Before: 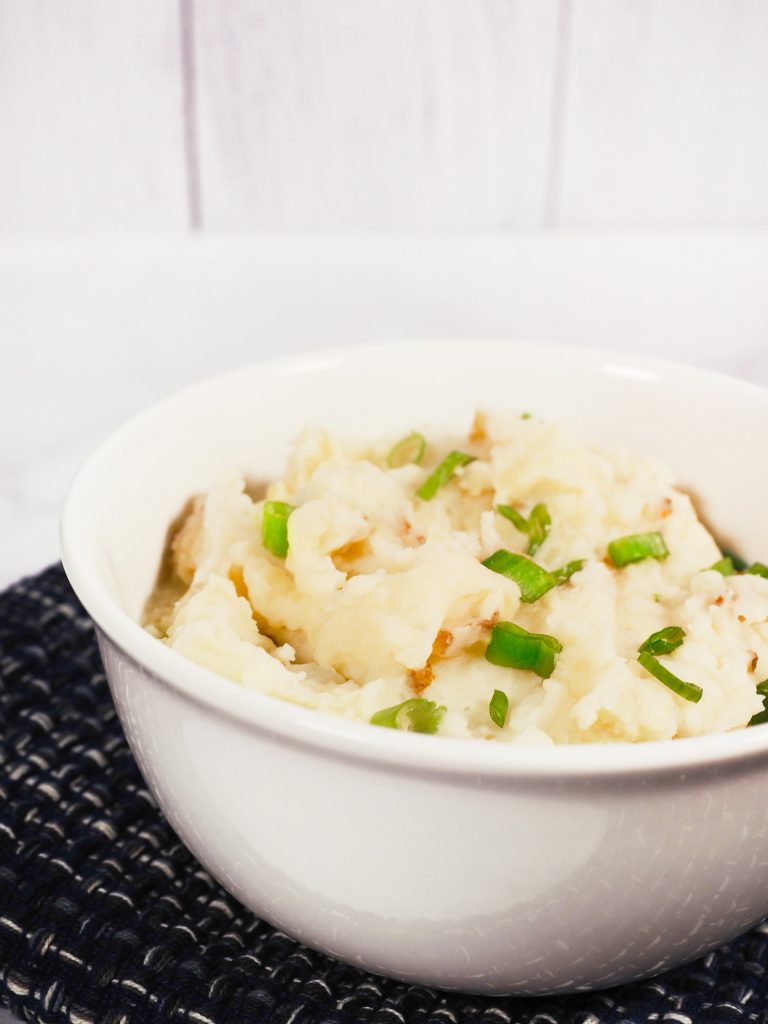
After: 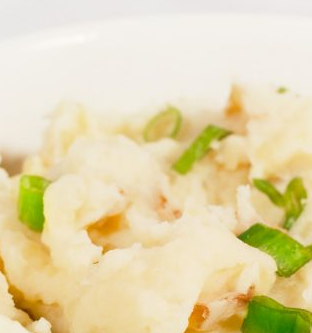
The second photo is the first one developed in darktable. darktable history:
crop: left 31.781%, top 31.85%, right 27.49%, bottom 35.629%
shadows and highlights: radius 331.91, shadows 53.5, highlights -98.41, compress 94.34%, soften with gaussian
